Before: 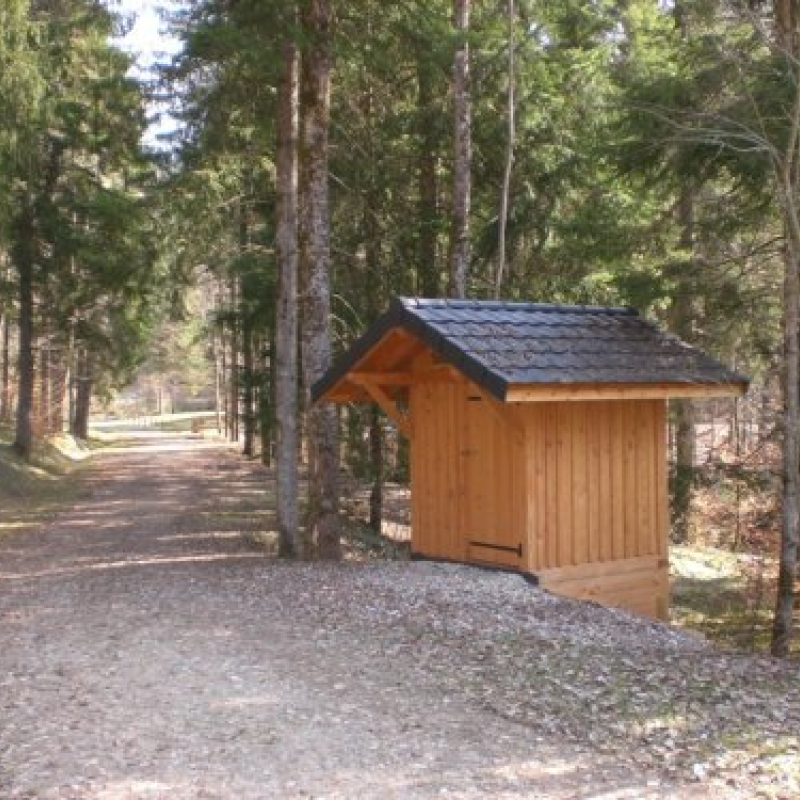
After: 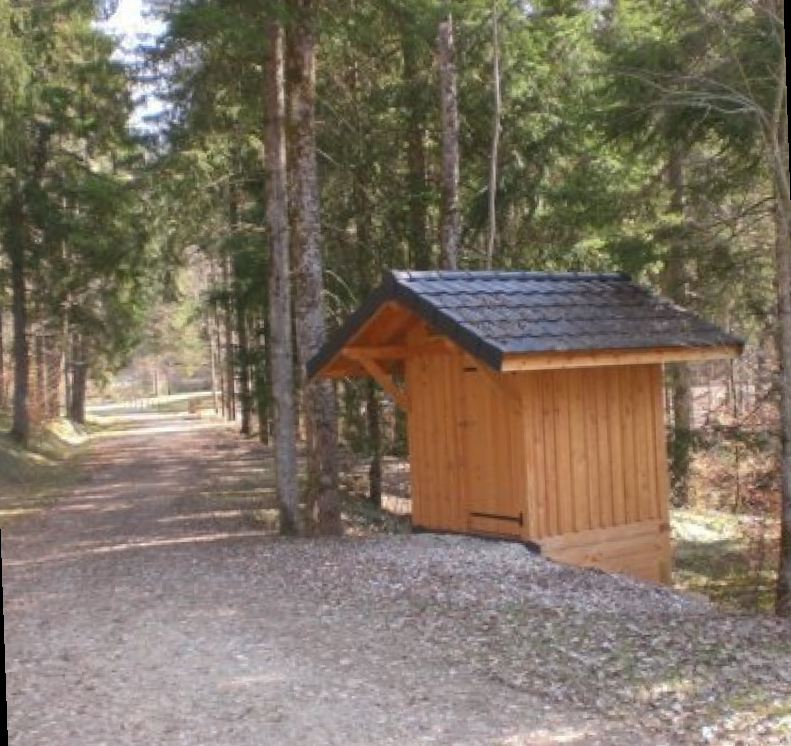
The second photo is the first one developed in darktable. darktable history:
rotate and perspective: rotation -2°, crop left 0.022, crop right 0.978, crop top 0.049, crop bottom 0.951
shadows and highlights: shadows 30
